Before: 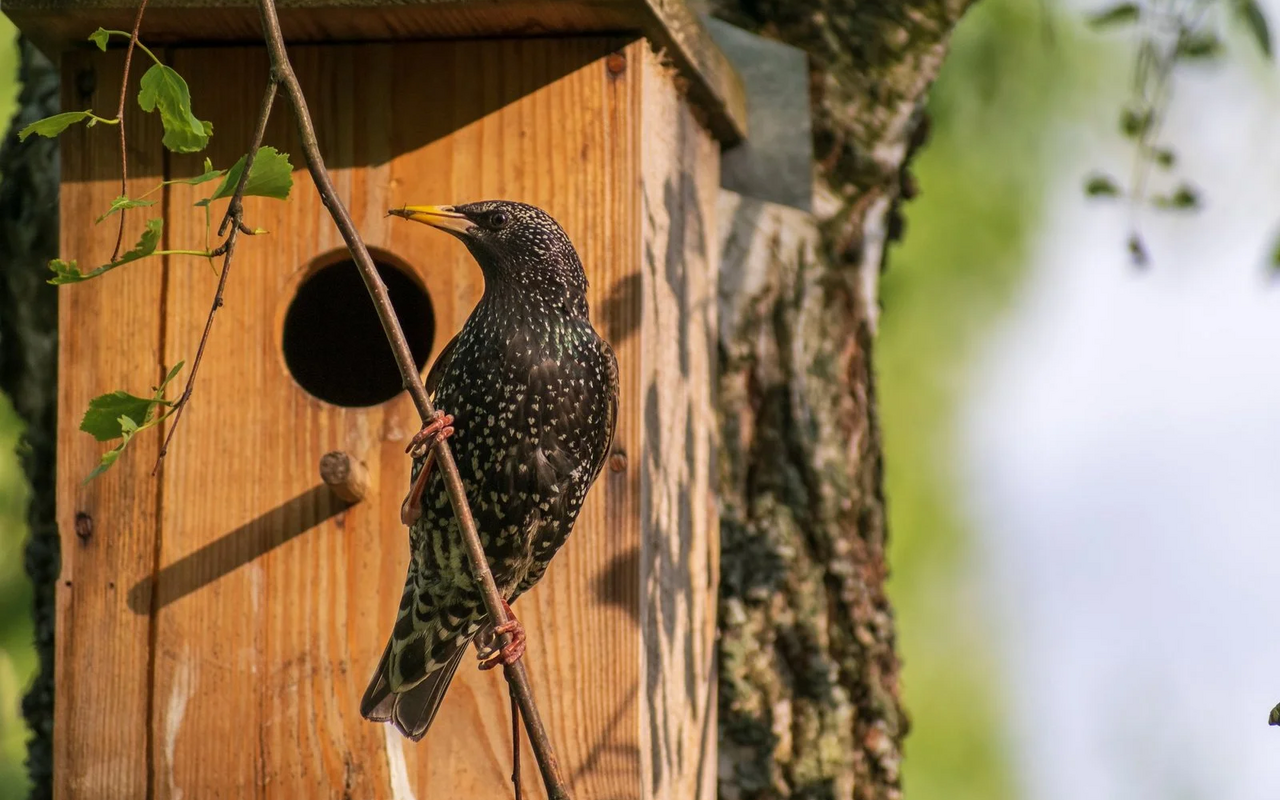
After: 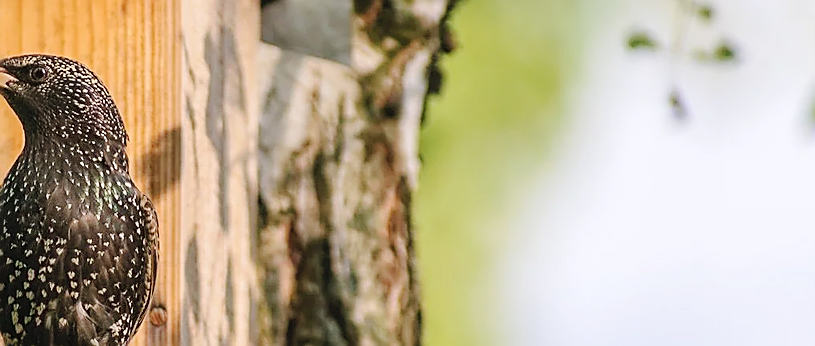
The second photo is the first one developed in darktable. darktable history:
contrast brightness saturation: brightness 0.13
sharpen: radius 1.4, amount 1.25, threshold 0.7
crop: left 36.005%, top 18.293%, right 0.31%, bottom 38.444%
tone curve: curves: ch0 [(0, 0) (0.003, 0.035) (0.011, 0.035) (0.025, 0.035) (0.044, 0.046) (0.069, 0.063) (0.1, 0.084) (0.136, 0.123) (0.177, 0.174) (0.224, 0.232) (0.277, 0.304) (0.335, 0.387) (0.399, 0.476) (0.468, 0.566) (0.543, 0.639) (0.623, 0.714) (0.709, 0.776) (0.801, 0.851) (0.898, 0.921) (1, 1)], preserve colors none
